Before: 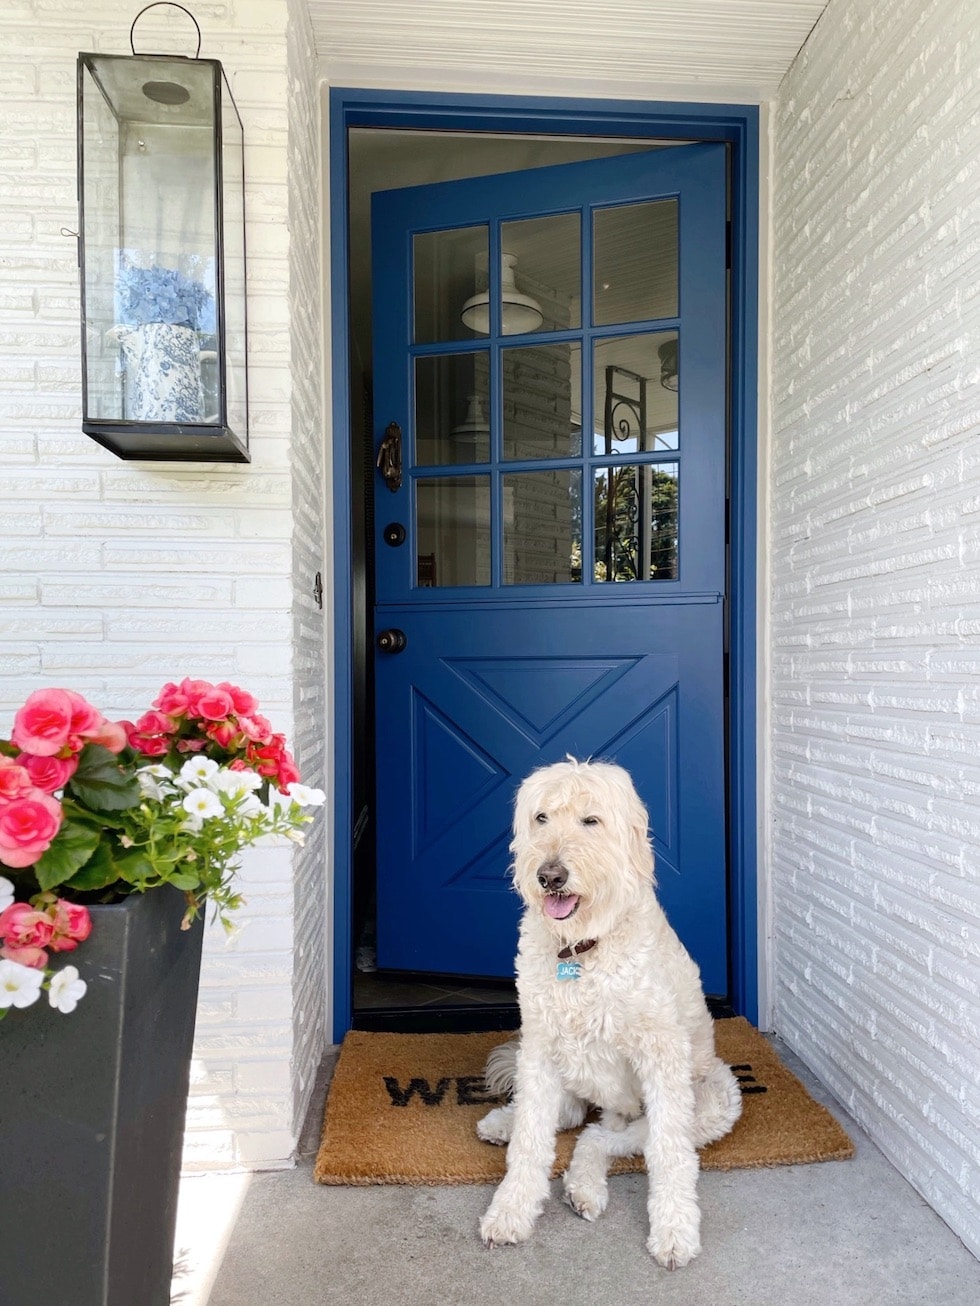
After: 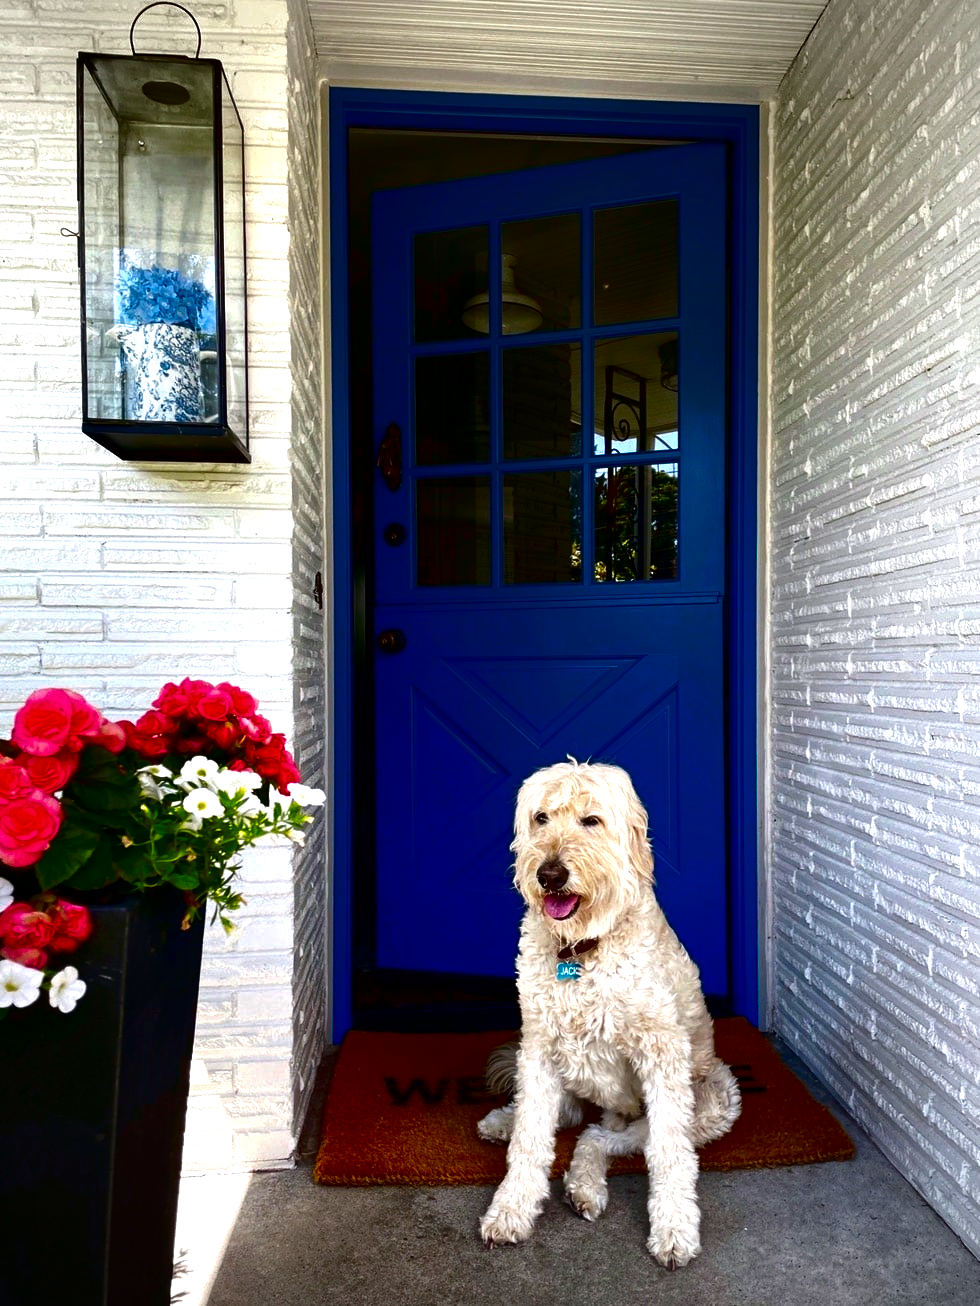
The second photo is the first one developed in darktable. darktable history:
tone equalizer: -8 EV -0.437 EV, -7 EV -0.427 EV, -6 EV -0.364 EV, -5 EV -0.189 EV, -3 EV 0.214 EV, -2 EV 0.337 EV, -1 EV 0.377 EV, +0 EV 0.412 EV, edges refinement/feathering 500, mask exposure compensation -1.57 EV, preserve details no
vignetting: on, module defaults
contrast brightness saturation: brightness -0.998, saturation 0.983
